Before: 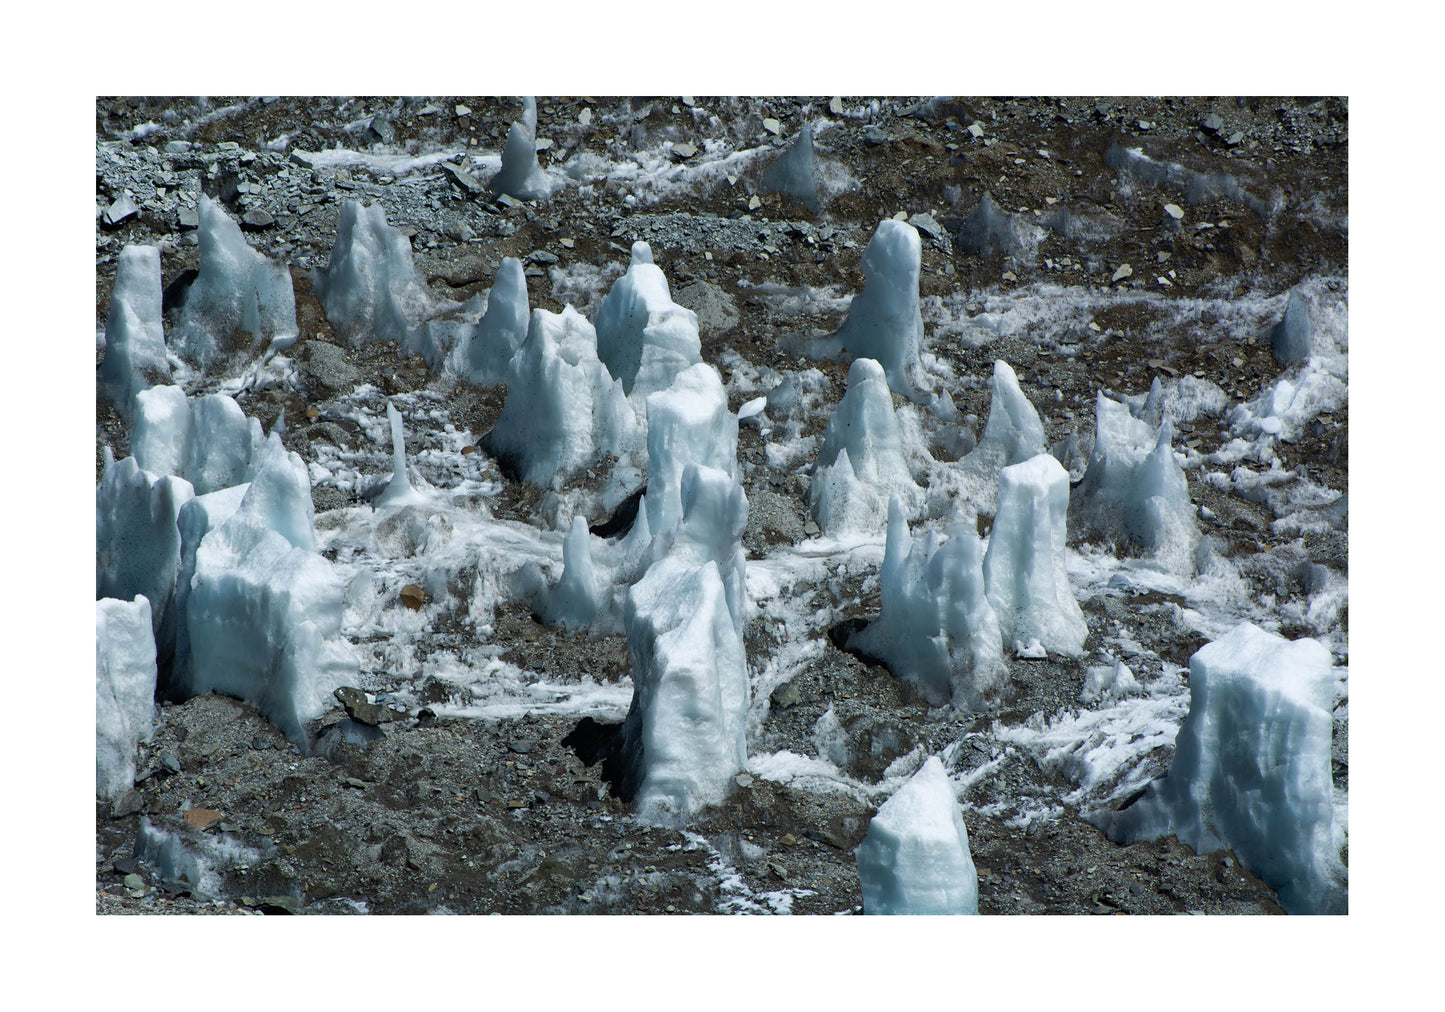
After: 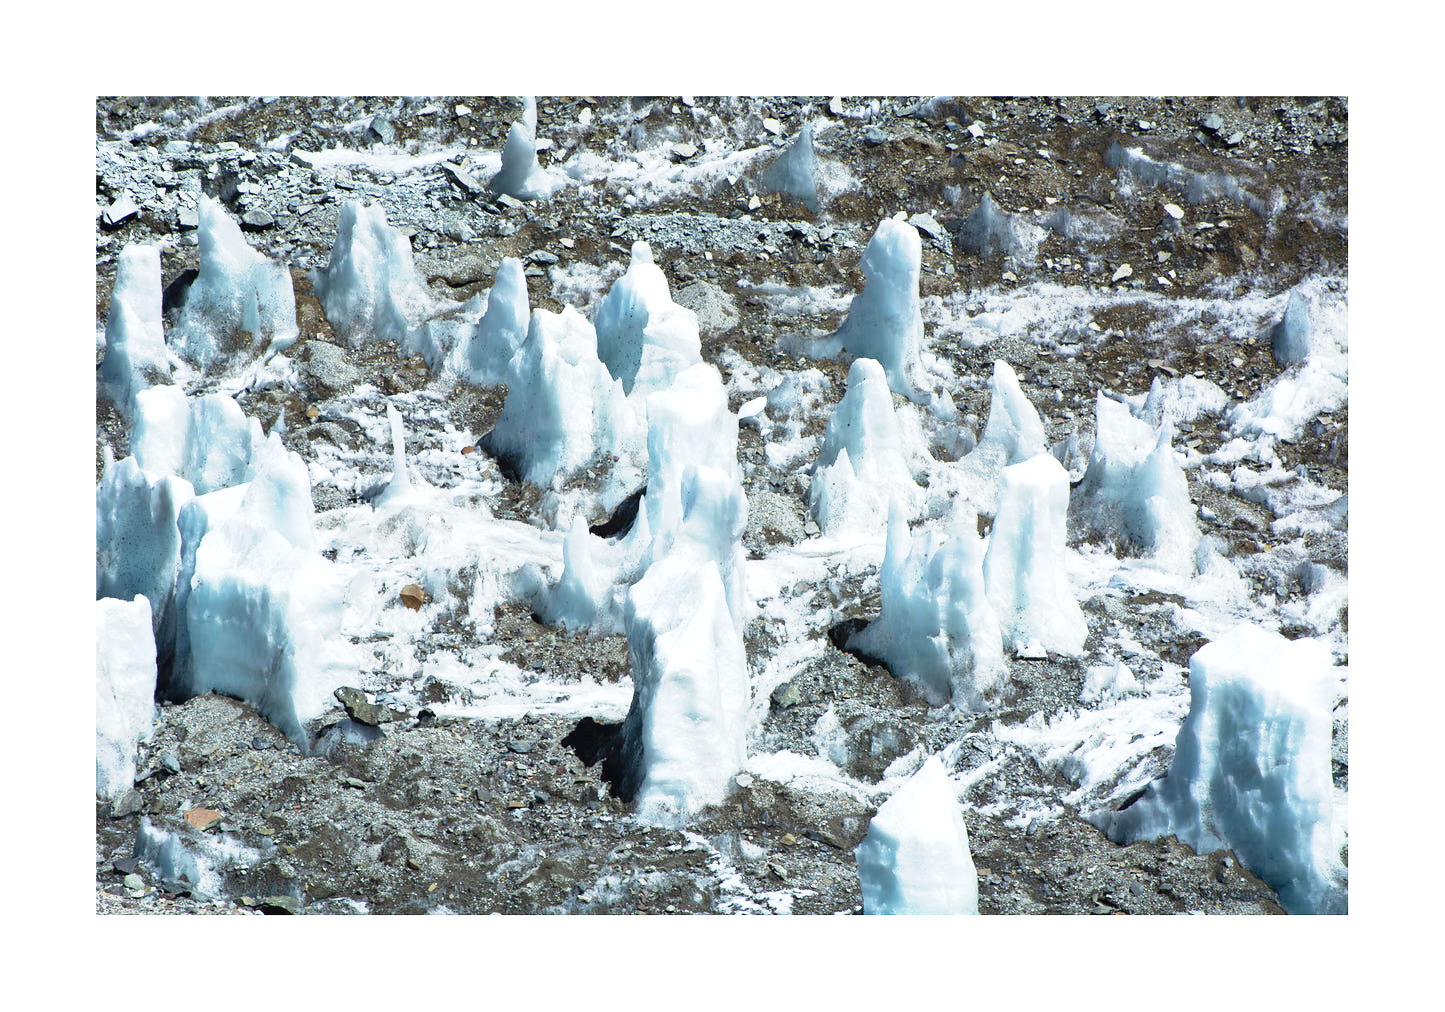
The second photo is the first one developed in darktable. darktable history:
base curve: curves: ch0 [(0, 0) (0.088, 0.125) (0.176, 0.251) (0.354, 0.501) (0.613, 0.749) (1, 0.877)], preserve colors none
exposure: black level correction 0, exposure 1.1 EV, compensate exposure bias true, compensate highlight preservation false
contrast brightness saturation: contrast 0.07
